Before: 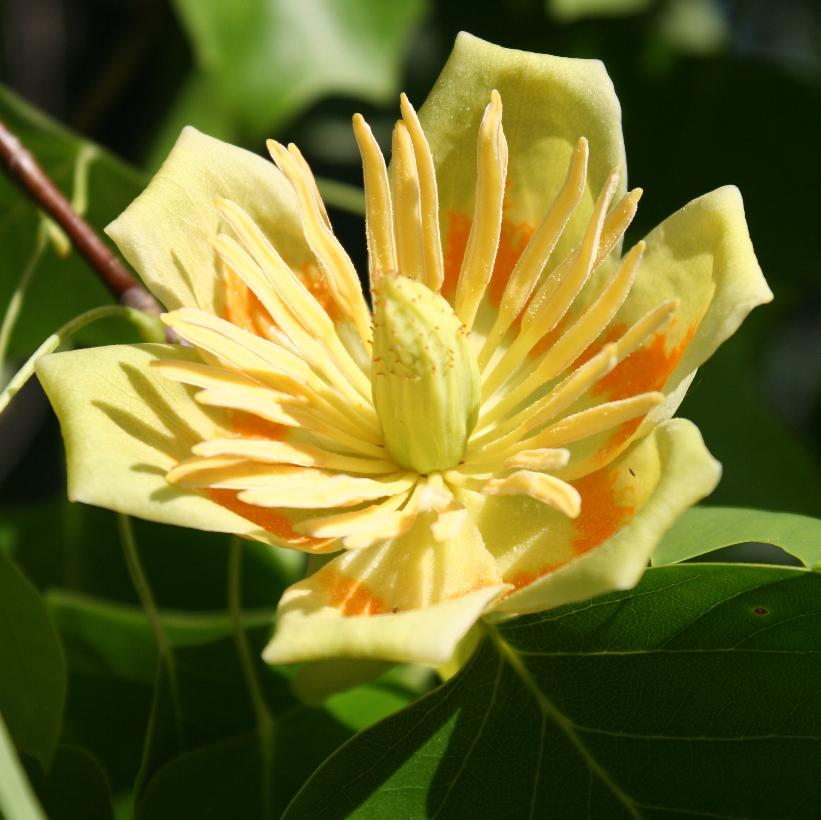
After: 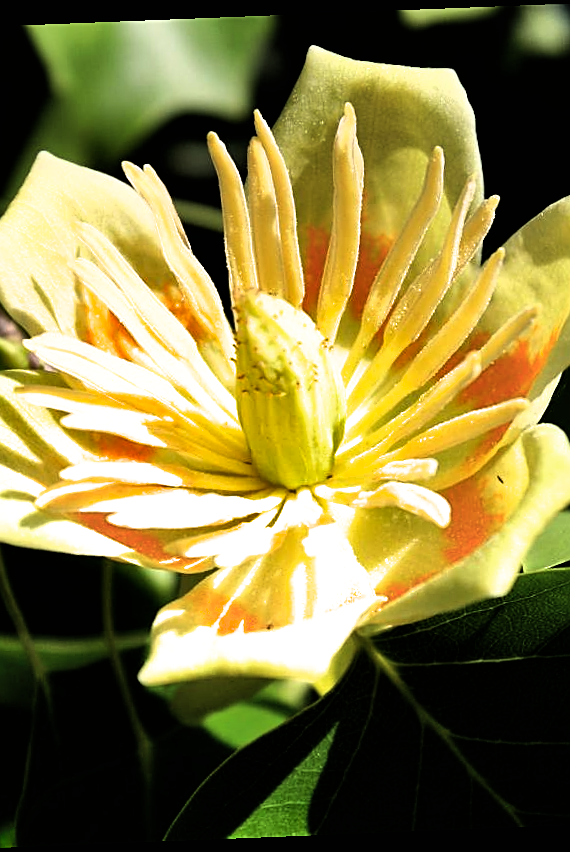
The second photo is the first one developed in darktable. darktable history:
crop and rotate: left 17.732%, right 15.423%
exposure: exposure 0.2 EV, compensate highlight preservation false
filmic rgb: black relative exposure -8.2 EV, white relative exposure 2.2 EV, threshold 3 EV, hardness 7.11, latitude 85.74%, contrast 1.696, highlights saturation mix -4%, shadows ↔ highlights balance -2.69%, color science v5 (2021), contrast in shadows safe, contrast in highlights safe, enable highlight reconstruction true
sharpen: on, module defaults
rotate and perspective: rotation -2.29°, automatic cropping off
graduated density: on, module defaults
vibrance: vibrance 50%
shadows and highlights: shadows 53, soften with gaussian
